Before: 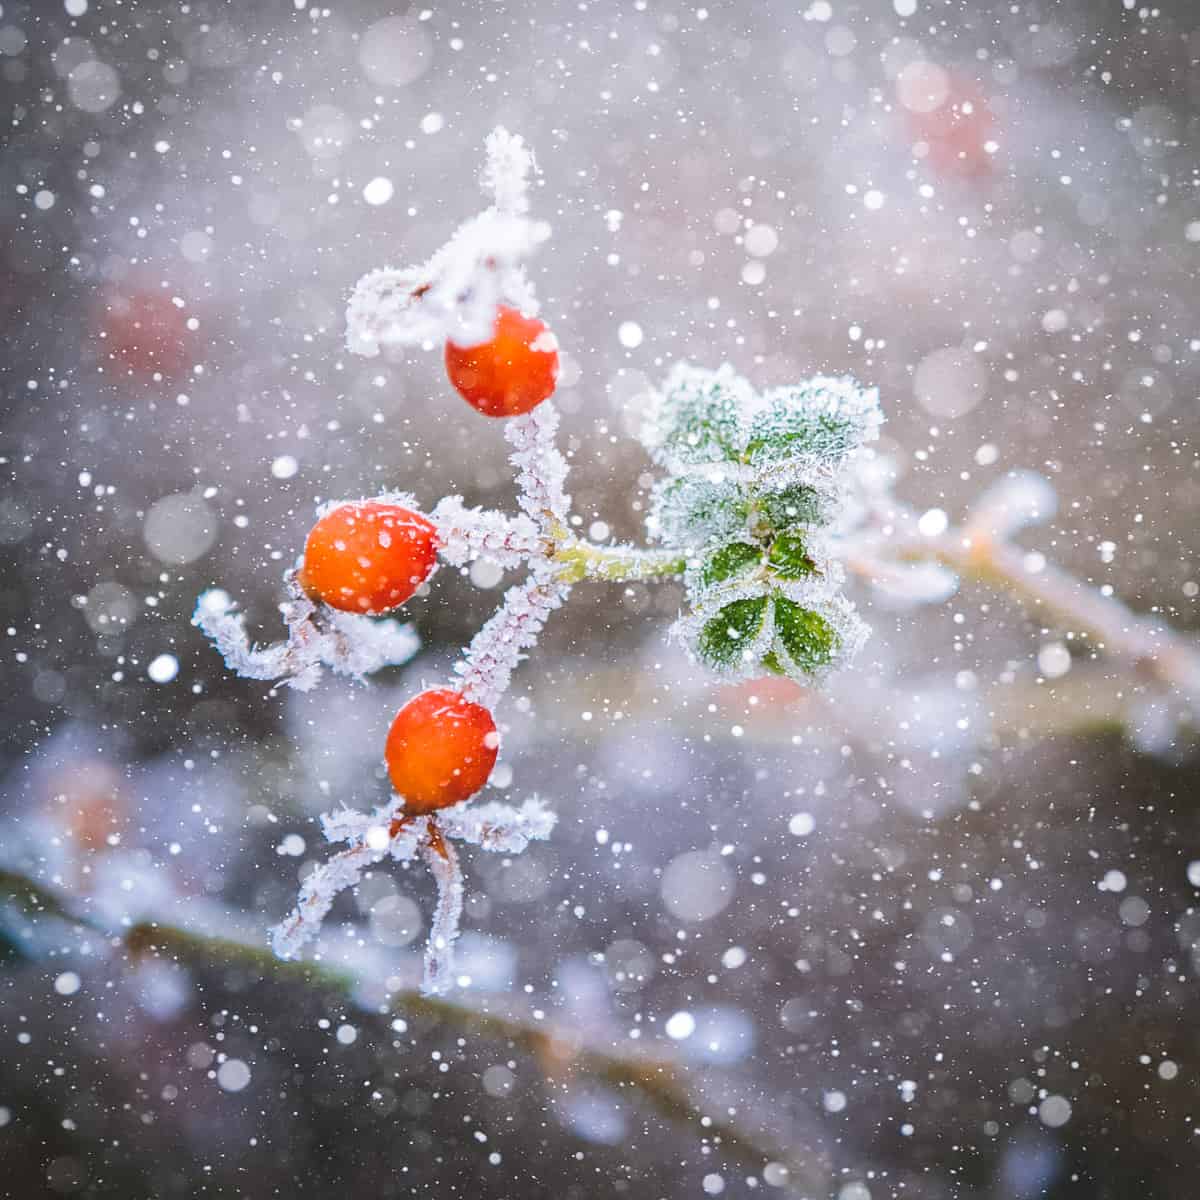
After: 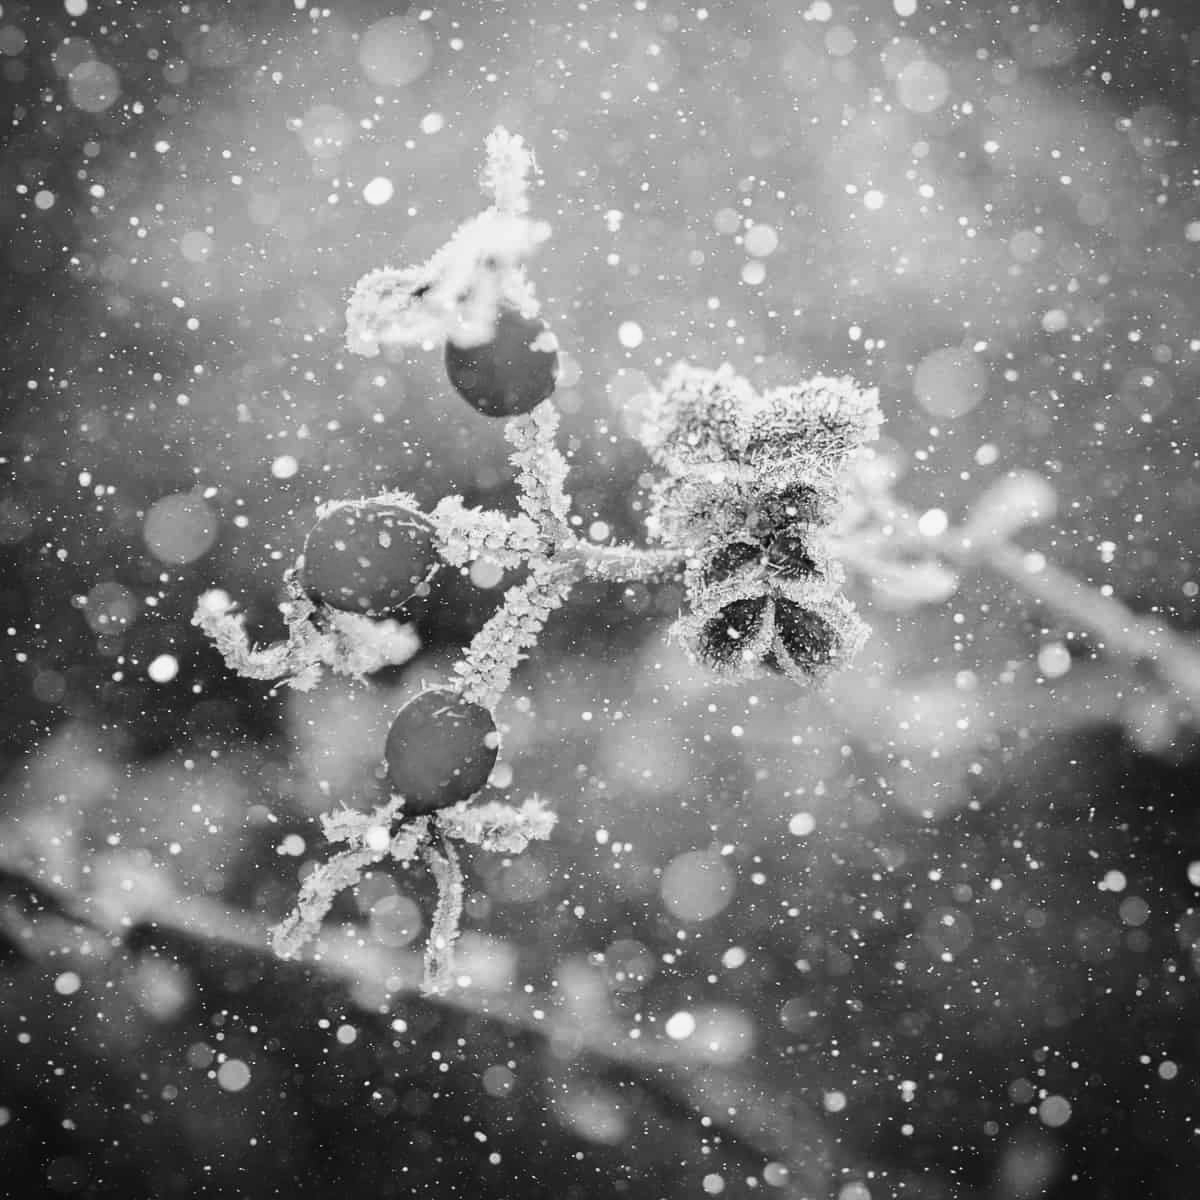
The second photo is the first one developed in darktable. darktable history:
tone curve: curves: ch0 [(0, 0) (0.153, 0.06) (1, 1)], color space Lab, linked channels, preserve colors none
color calibration "t3mujinpack channel mixer": output gray [0.21, 0.42, 0.37, 0], gray › normalize channels true, illuminant same as pipeline (D50), adaptation XYZ, x 0.346, y 0.359, gamut compression 0
